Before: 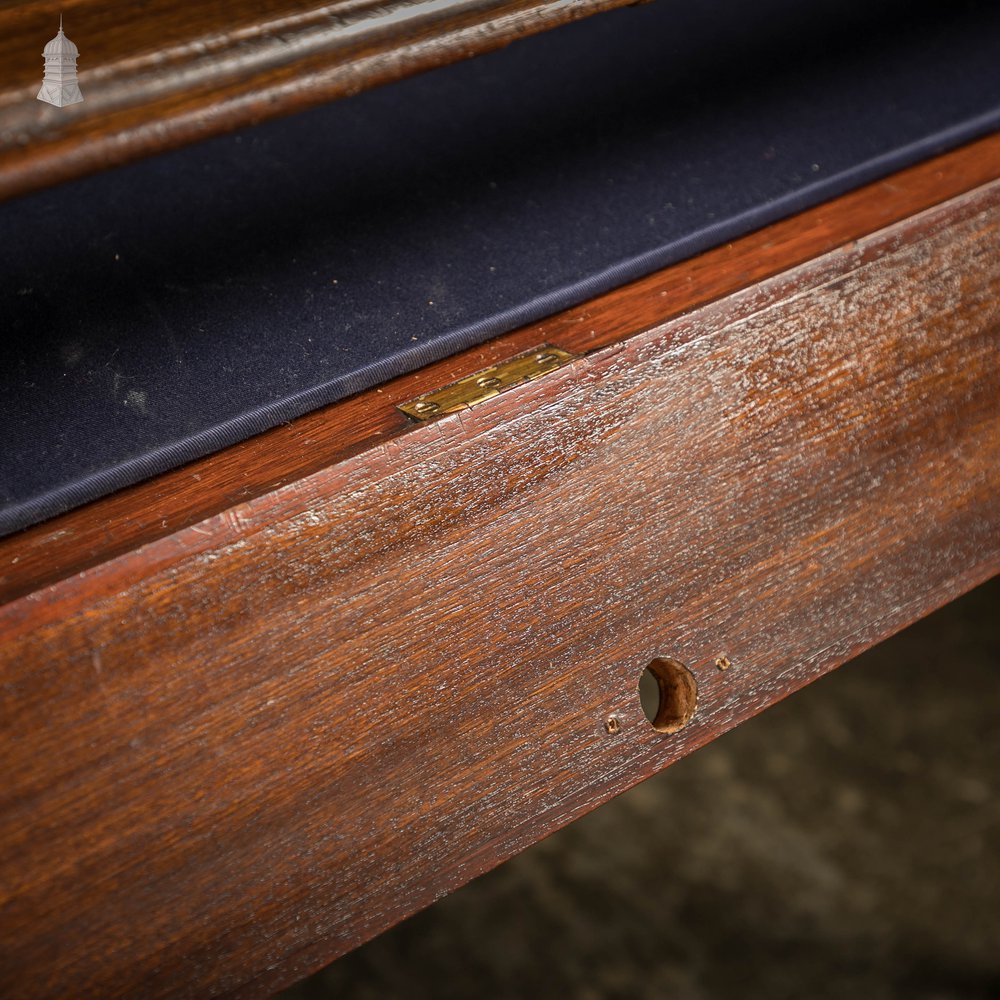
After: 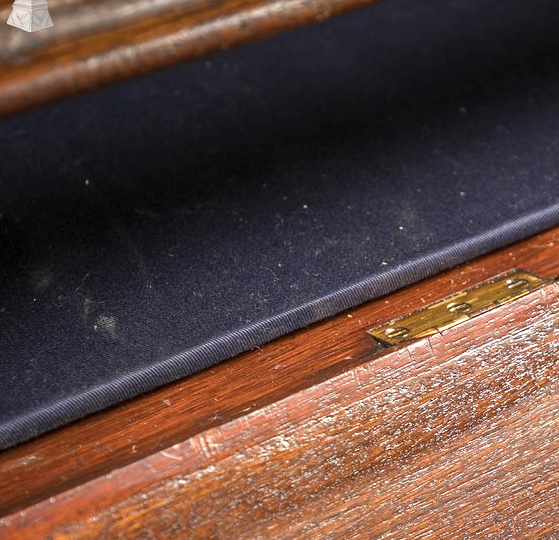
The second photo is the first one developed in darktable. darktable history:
crop and rotate: left 3.063%, top 7.575%, right 41.033%, bottom 38.332%
exposure: exposure 0.602 EV, compensate highlight preservation false
contrast brightness saturation: saturation -0.048
